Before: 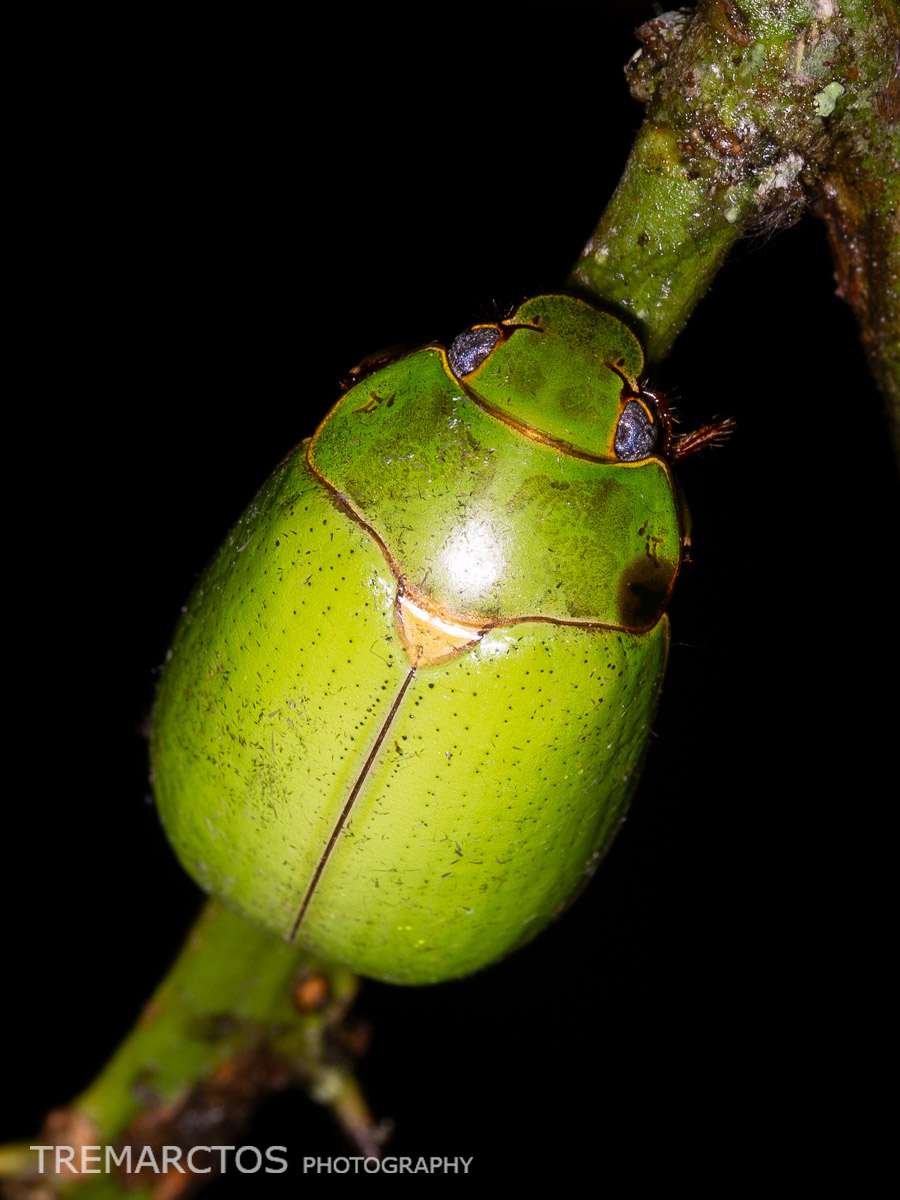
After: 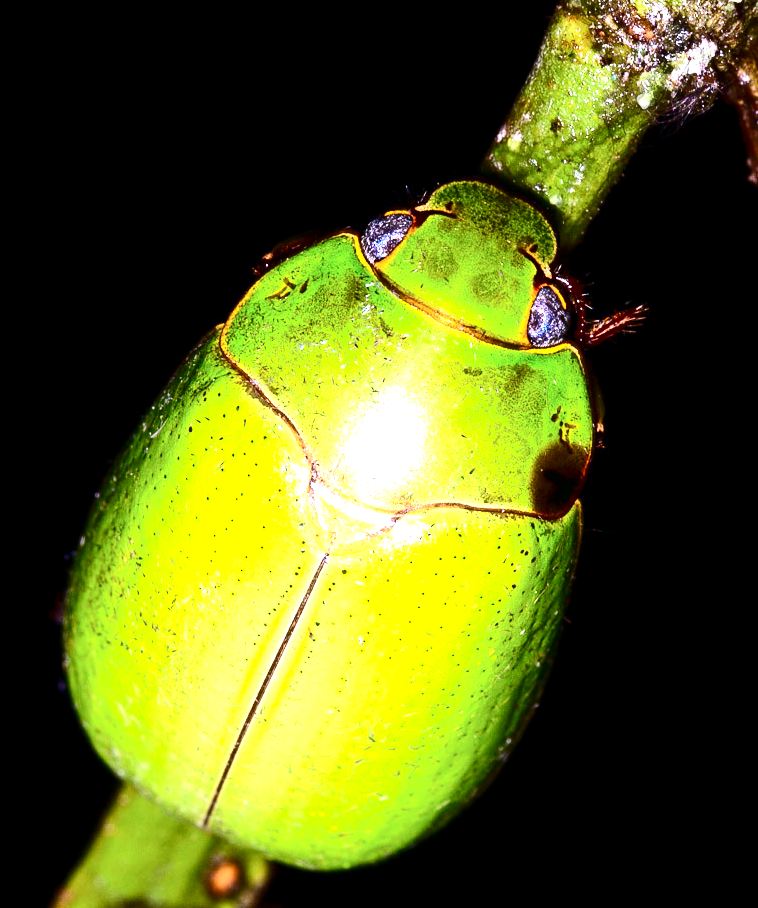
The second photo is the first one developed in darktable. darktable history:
color calibration: illuminant custom, x 0.372, y 0.388, temperature 4232.35 K
crop and rotate: left 9.67%, top 9.519%, right 6.01%, bottom 14.782%
contrast brightness saturation: contrast 0.312, brightness -0.071, saturation 0.168
exposure: black level correction 0.001, exposure 1.654 EV, compensate exposure bias true, compensate highlight preservation false
